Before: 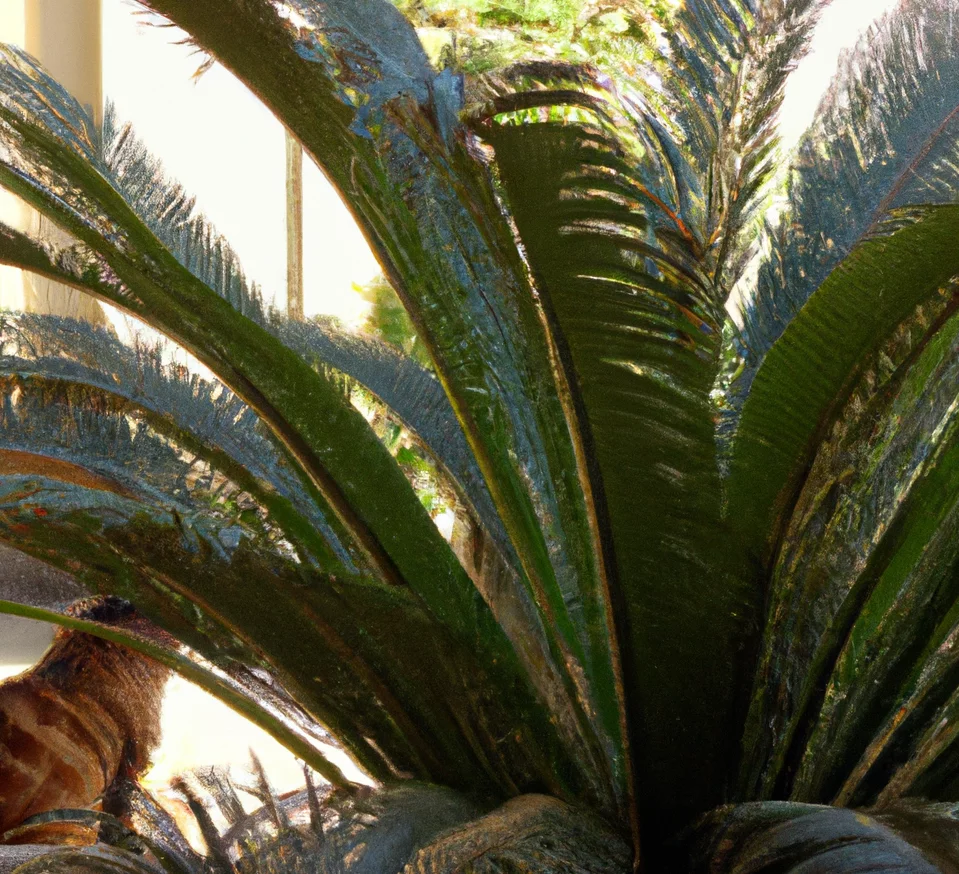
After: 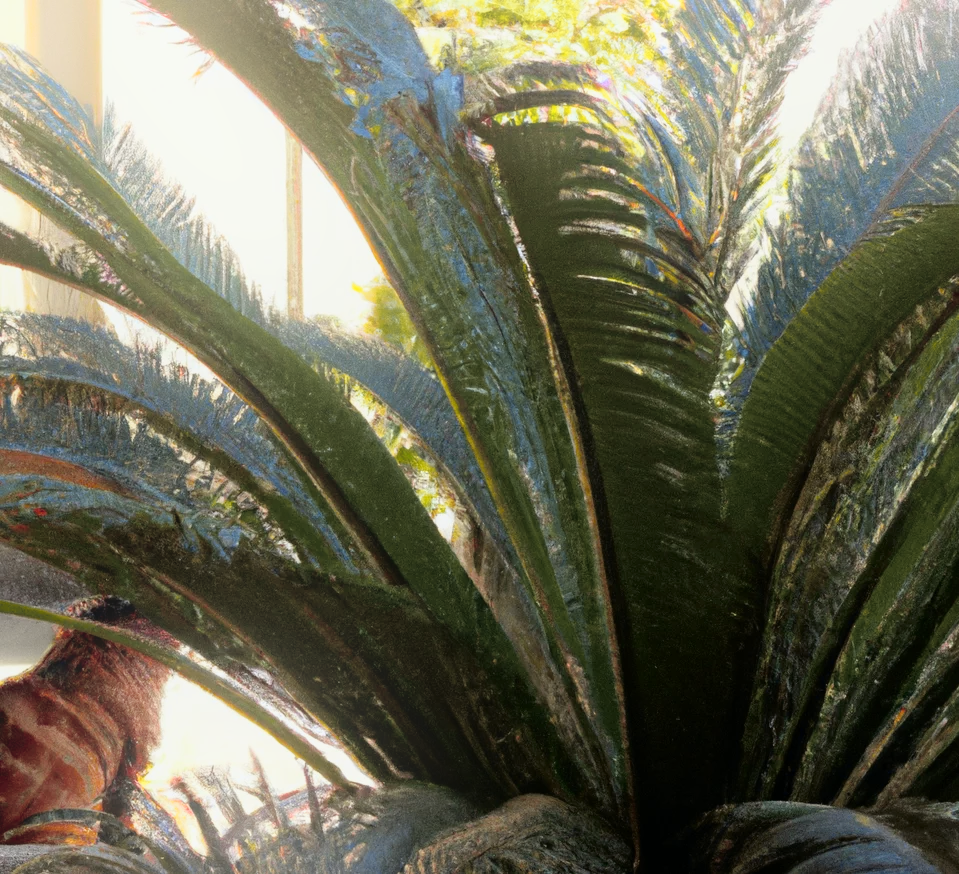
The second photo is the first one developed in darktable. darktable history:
tone equalizer: on, module defaults
color zones: curves: ch0 [(0, 0.5) (0.143, 0.52) (0.286, 0.5) (0.429, 0.5) (0.571, 0.5) (0.714, 0.5) (0.857, 0.5) (1, 0.5)]; ch1 [(0, 0.489) (0.155, 0.45) (0.286, 0.466) (0.429, 0.5) (0.571, 0.5) (0.714, 0.5) (0.857, 0.5) (1, 0.489)]
tone curve: curves: ch0 [(0, 0) (0.07, 0.052) (0.23, 0.254) (0.486, 0.53) (0.822, 0.825) (0.994, 0.955)]; ch1 [(0, 0) (0.226, 0.261) (0.379, 0.442) (0.469, 0.472) (0.495, 0.495) (0.514, 0.504) (0.561, 0.568) (0.59, 0.612) (1, 1)]; ch2 [(0, 0) (0.269, 0.299) (0.459, 0.441) (0.498, 0.499) (0.523, 0.52) (0.586, 0.569) (0.635, 0.617) (0.659, 0.681) (0.718, 0.764) (1, 1)], color space Lab, independent channels, preserve colors none
bloom: on, module defaults
